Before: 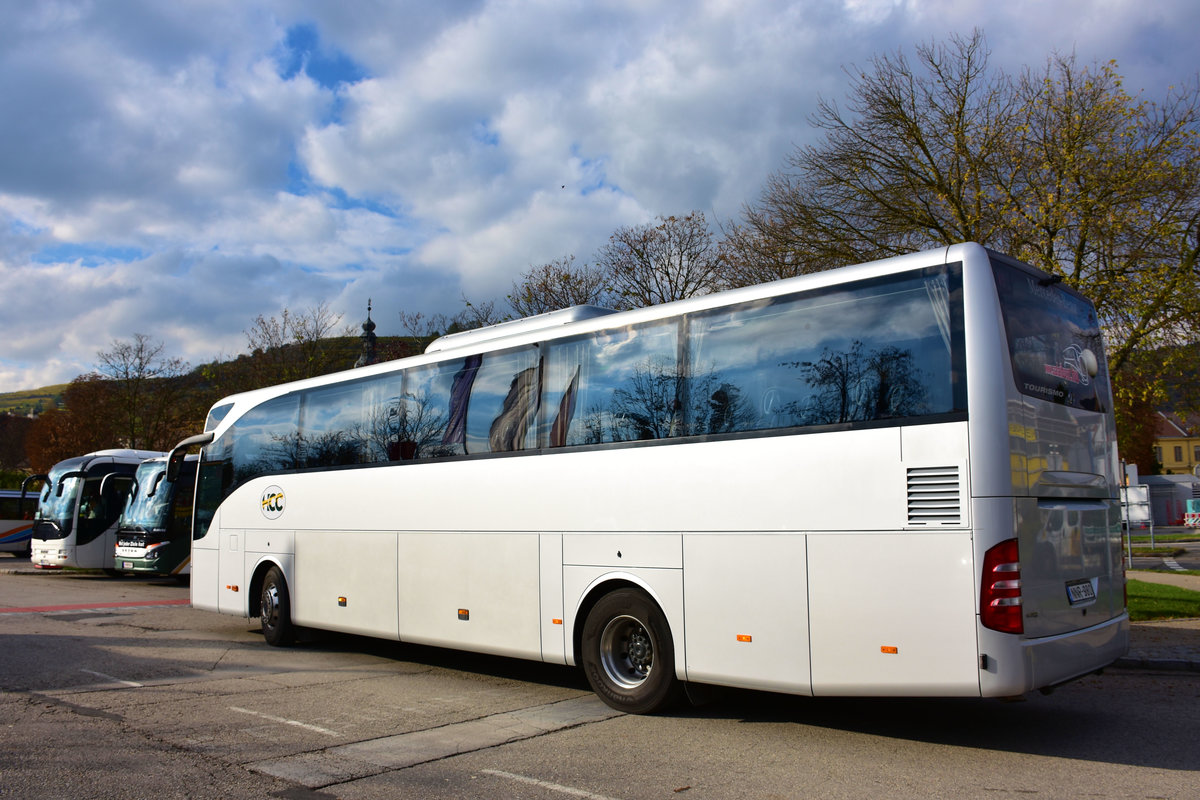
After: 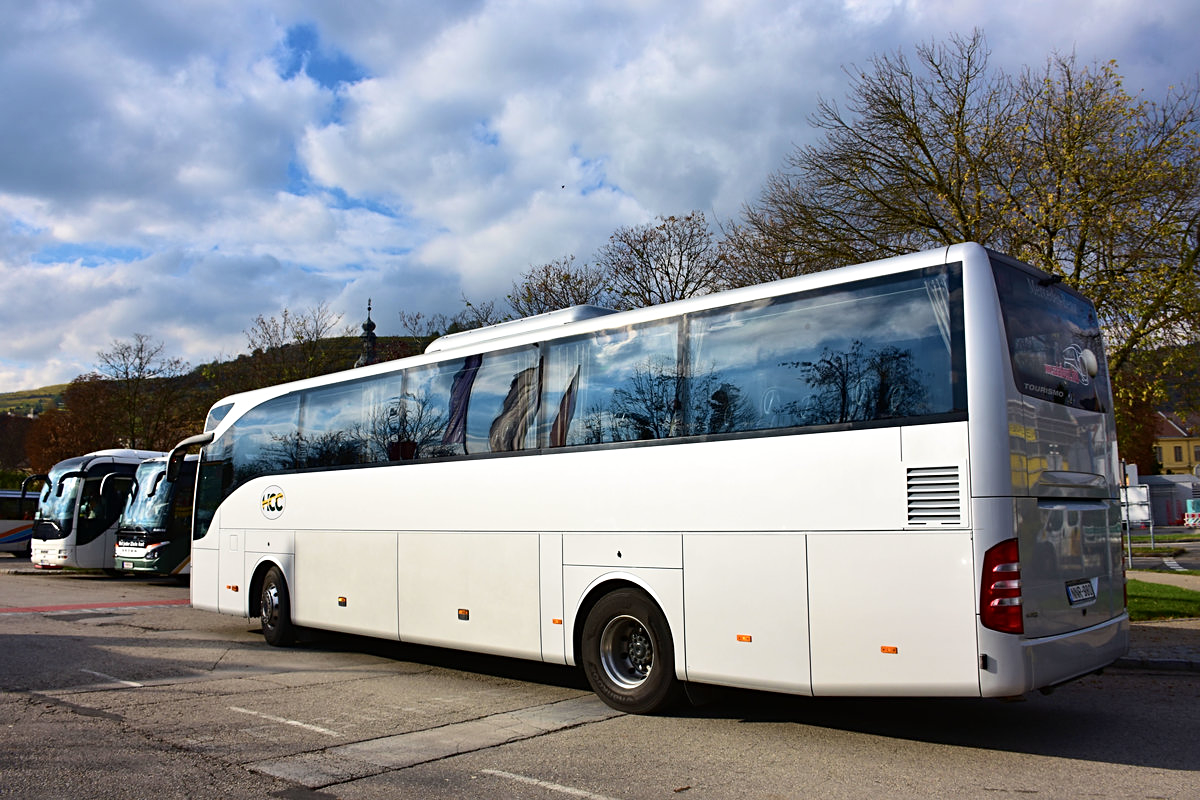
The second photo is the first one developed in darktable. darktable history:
contrast brightness saturation: contrast 0.15, brightness 0.05
sharpen: radius 2.529, amount 0.323
